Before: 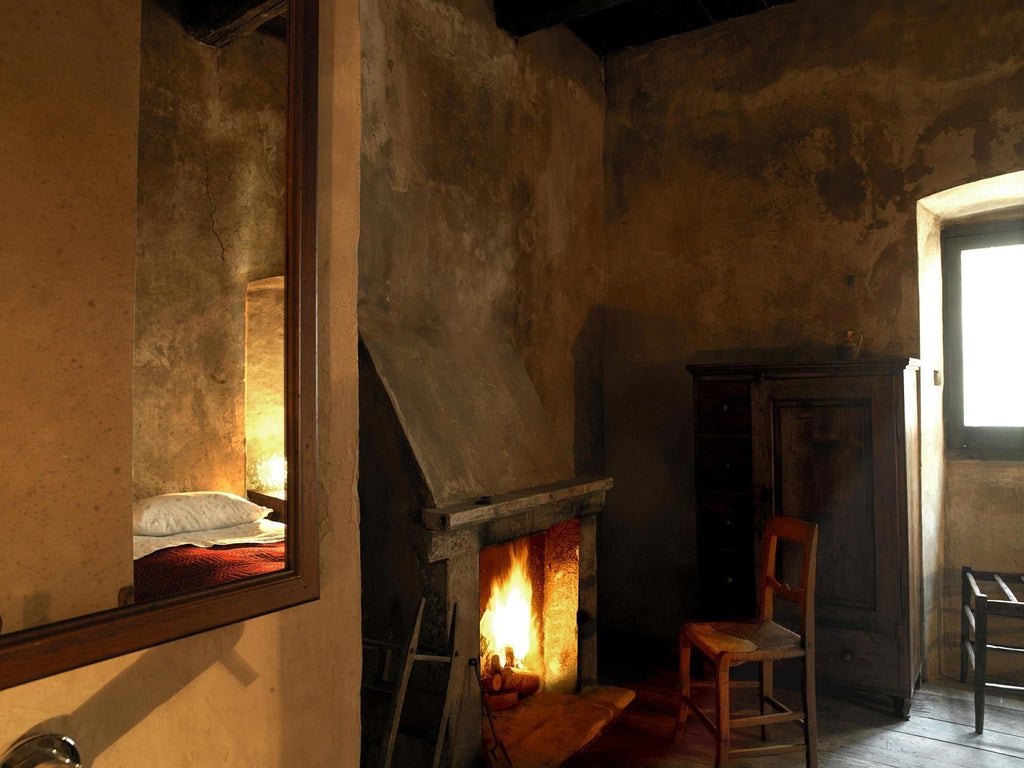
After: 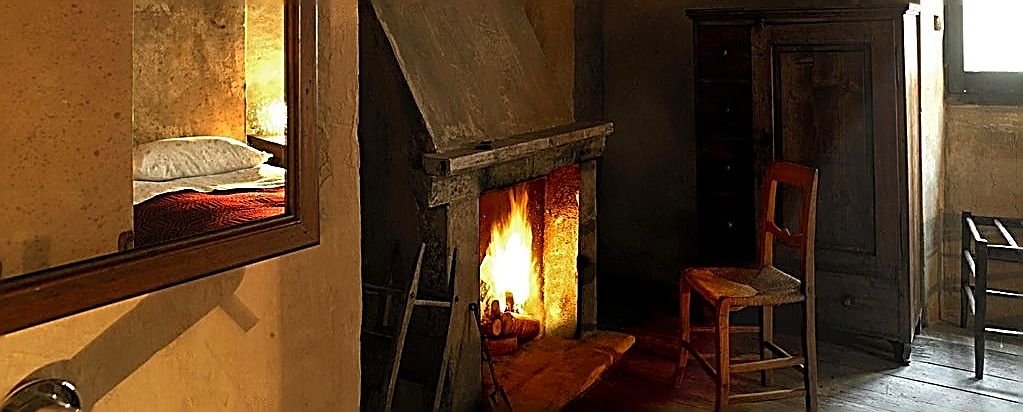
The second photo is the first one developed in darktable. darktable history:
sharpen: amount 1.861
color correction: saturation 1.1
crop and rotate: top 46.237%
